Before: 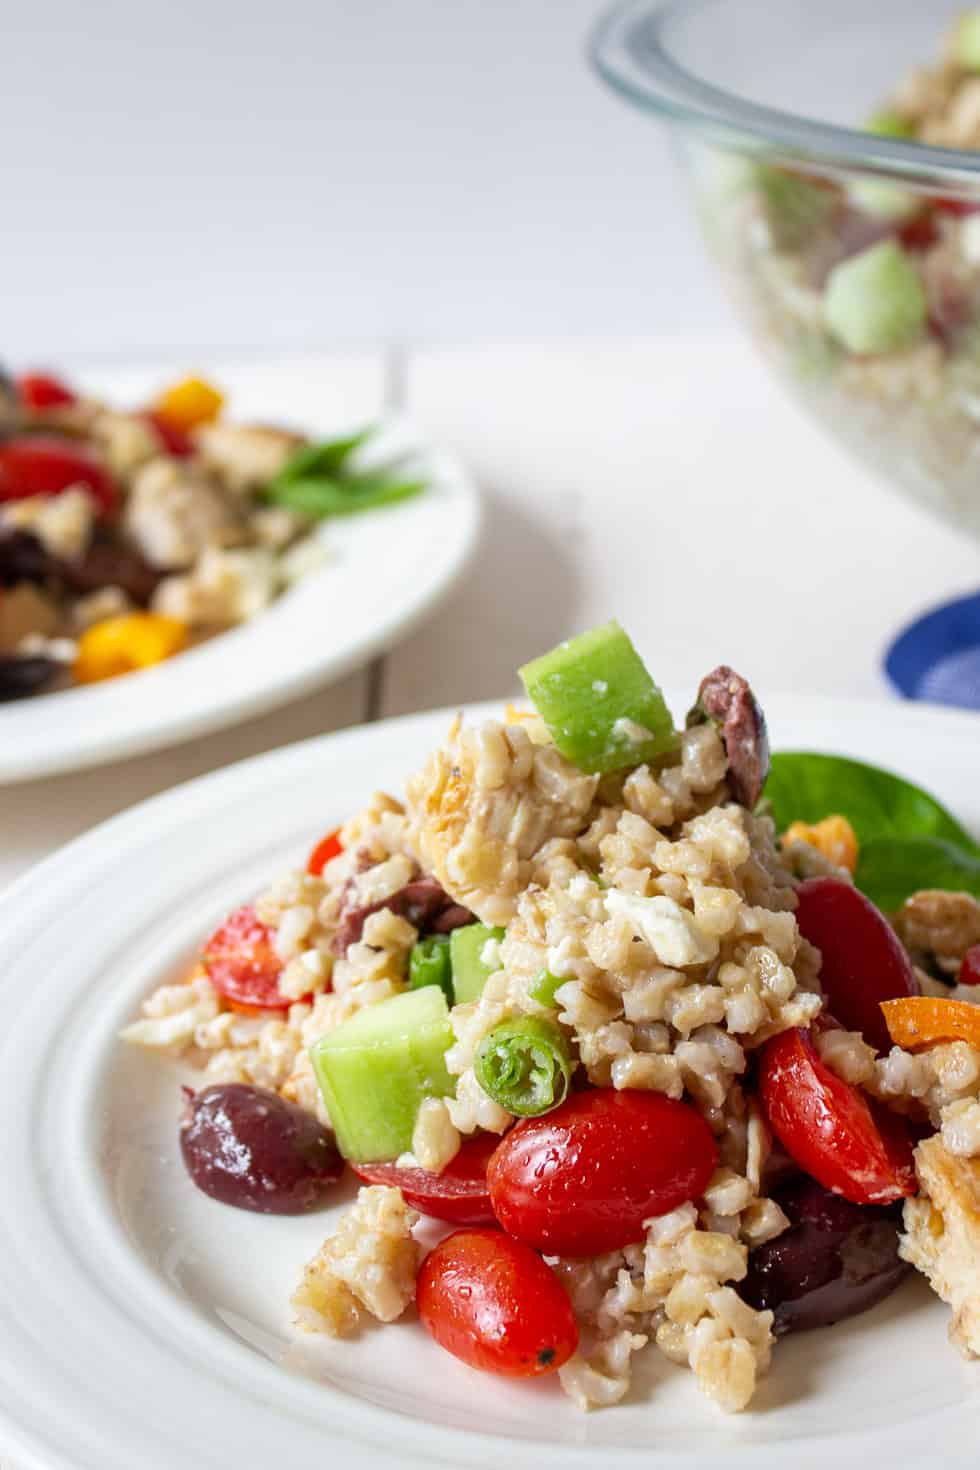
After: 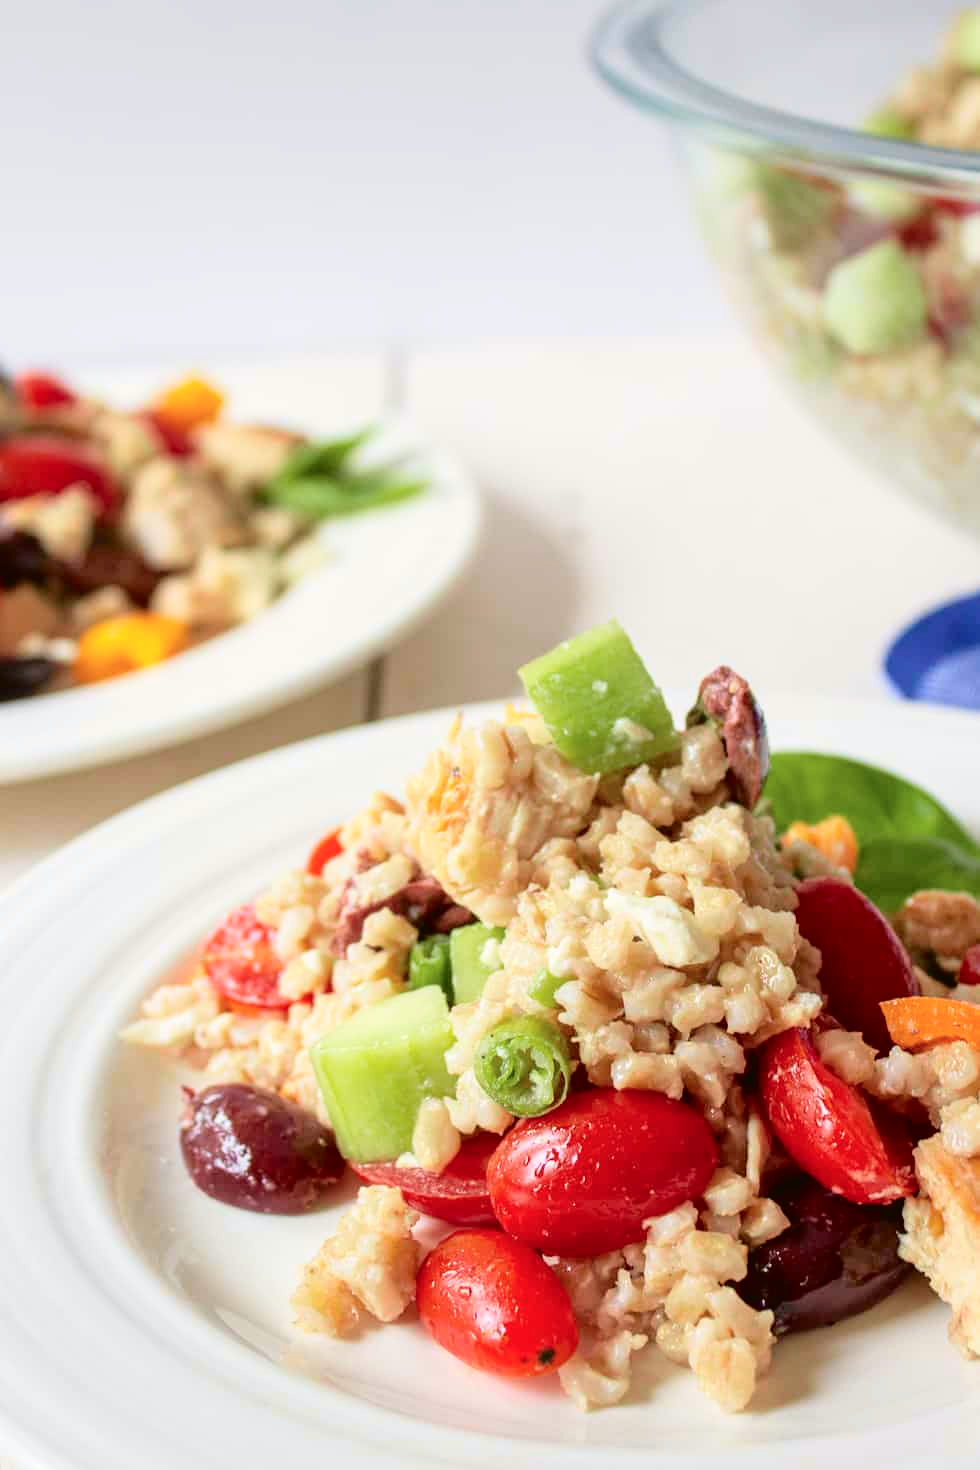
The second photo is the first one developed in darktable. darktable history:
exposure: exposure 0.131 EV, compensate highlight preservation false
tone equalizer: -8 EV -1.8 EV, -7 EV -1.17 EV, -6 EV -1.64 EV, smoothing diameter 24.93%, edges refinement/feathering 7.42, preserve details guided filter
tone curve: curves: ch0 [(0, 0.021) (0.049, 0.044) (0.152, 0.14) (0.328, 0.377) (0.473, 0.543) (0.641, 0.705) (0.868, 0.887) (1, 0.969)]; ch1 [(0, 0) (0.302, 0.331) (0.427, 0.433) (0.472, 0.47) (0.502, 0.503) (0.522, 0.526) (0.564, 0.591) (0.602, 0.632) (0.677, 0.701) (0.859, 0.885) (1, 1)]; ch2 [(0, 0) (0.33, 0.301) (0.447, 0.44) (0.487, 0.496) (0.502, 0.516) (0.535, 0.554) (0.565, 0.598) (0.618, 0.629) (1, 1)], color space Lab, independent channels, preserve colors none
